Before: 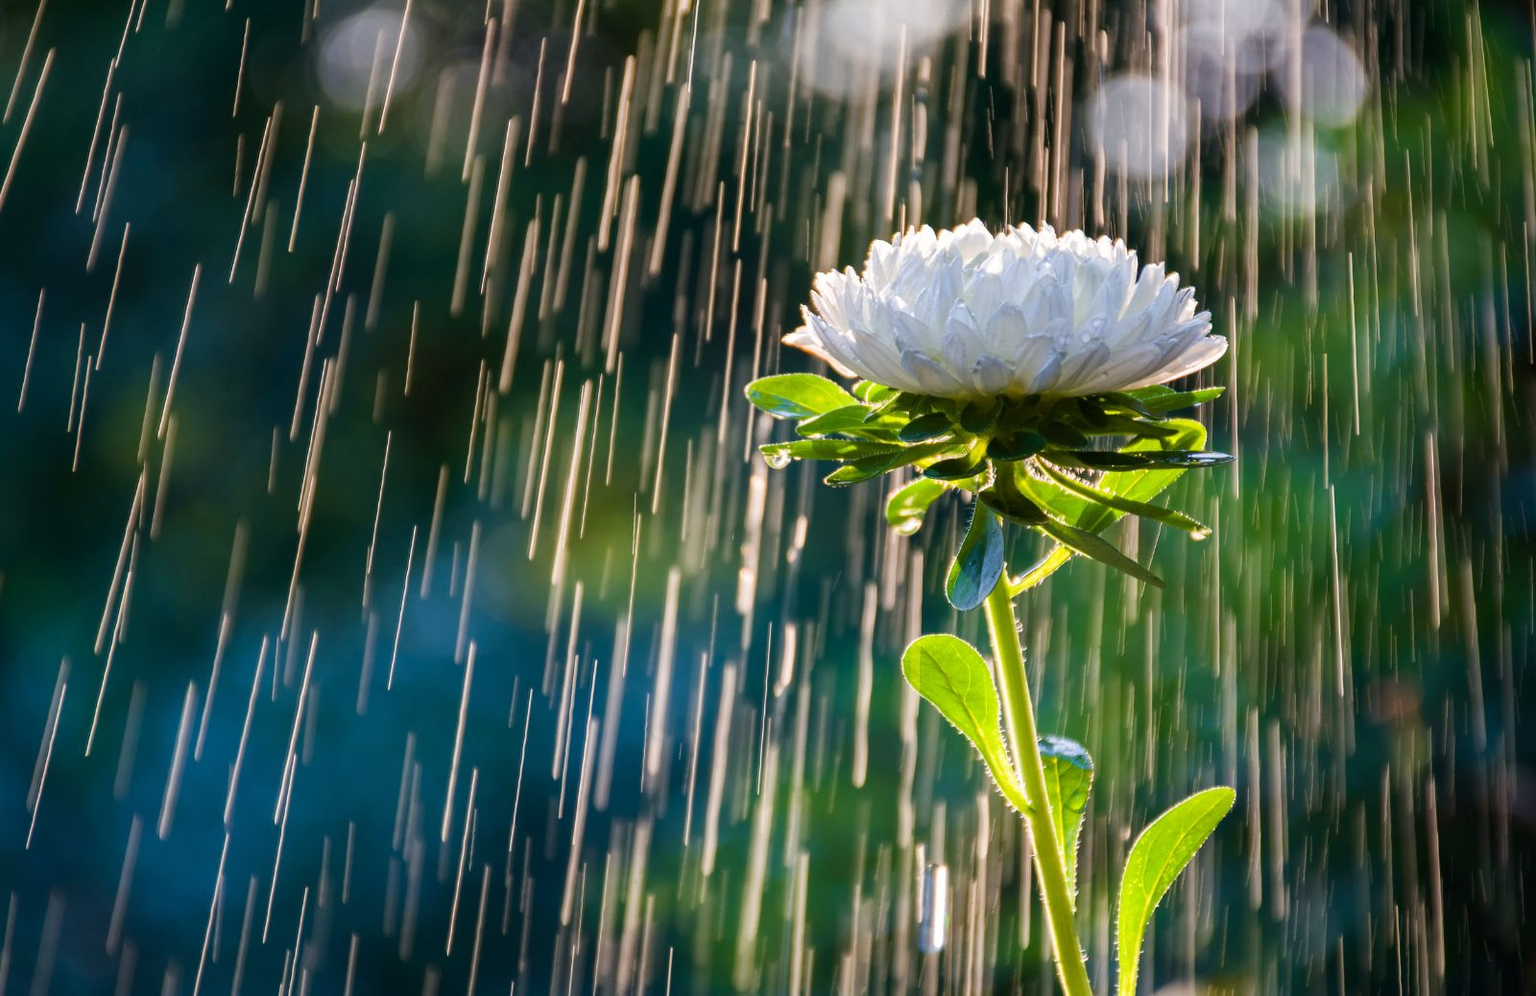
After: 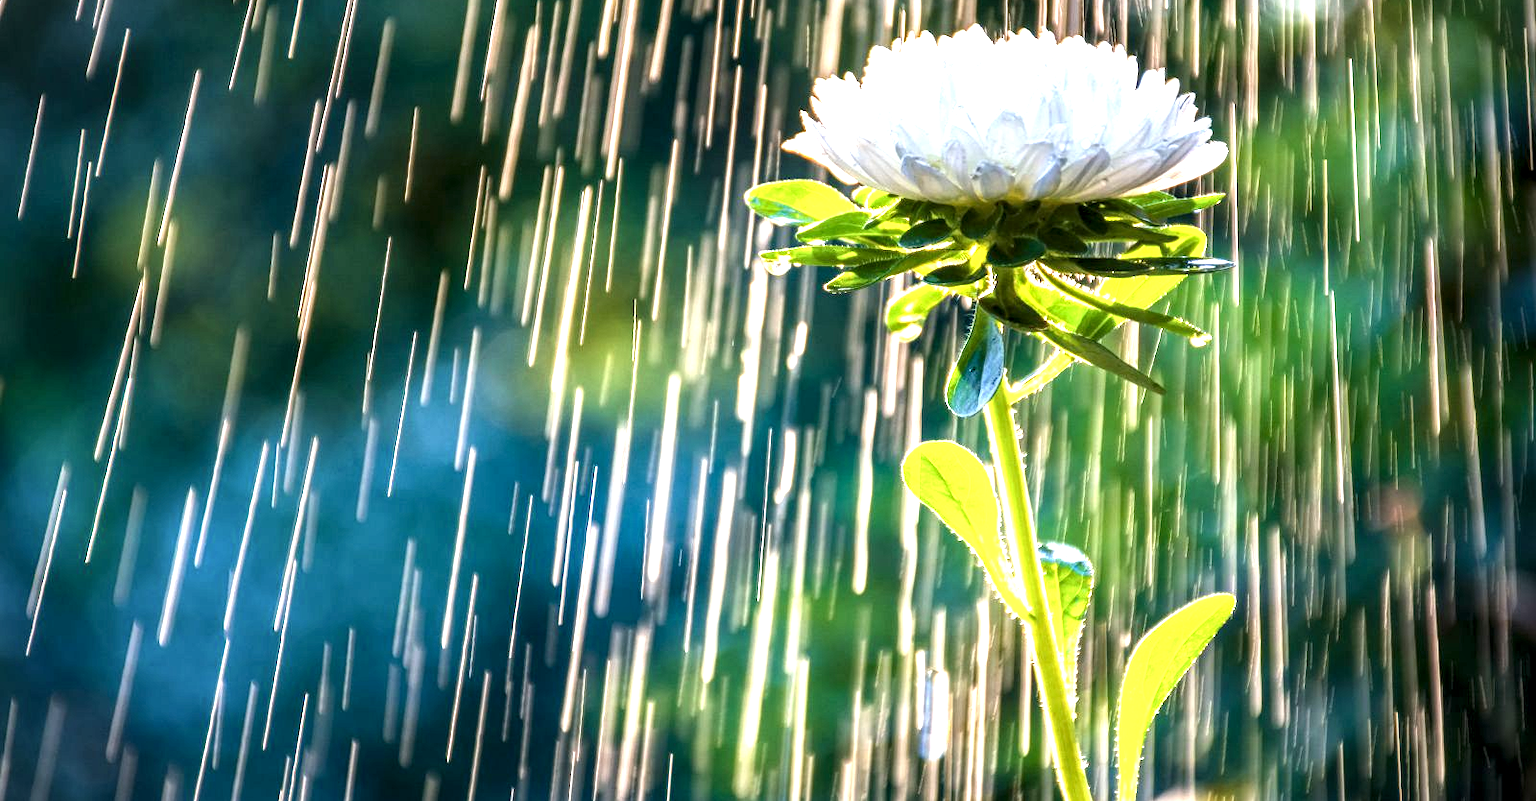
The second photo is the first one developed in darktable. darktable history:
crop and rotate: top 19.532%
exposure: black level correction 0, exposure 1.2 EV, compensate highlight preservation false
local contrast: highlights 60%, shadows 60%, detail 160%
vignetting: fall-off start 100.32%, width/height ratio 1.303, unbound false
